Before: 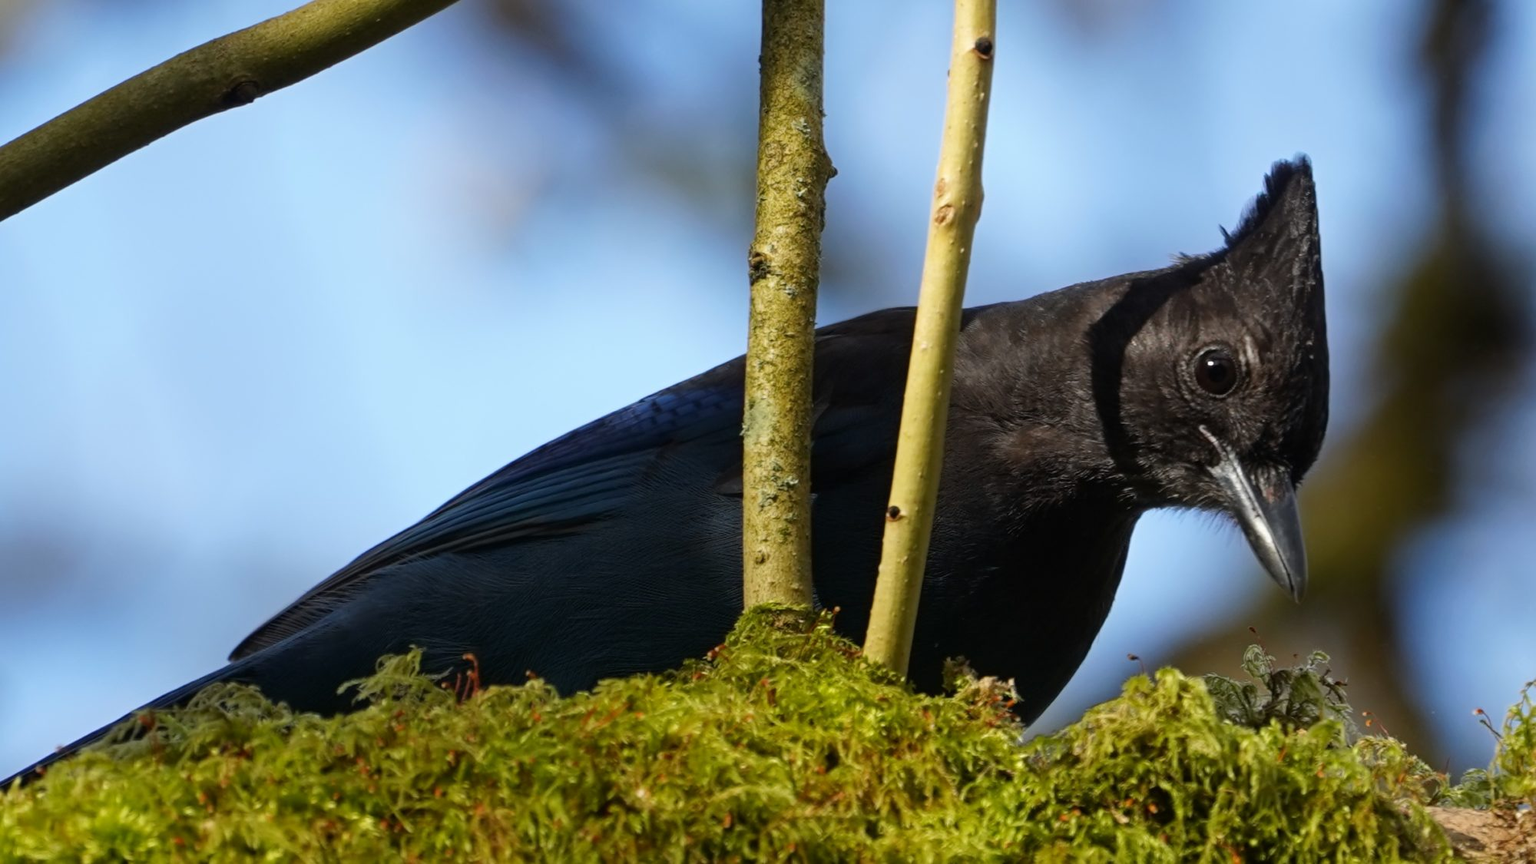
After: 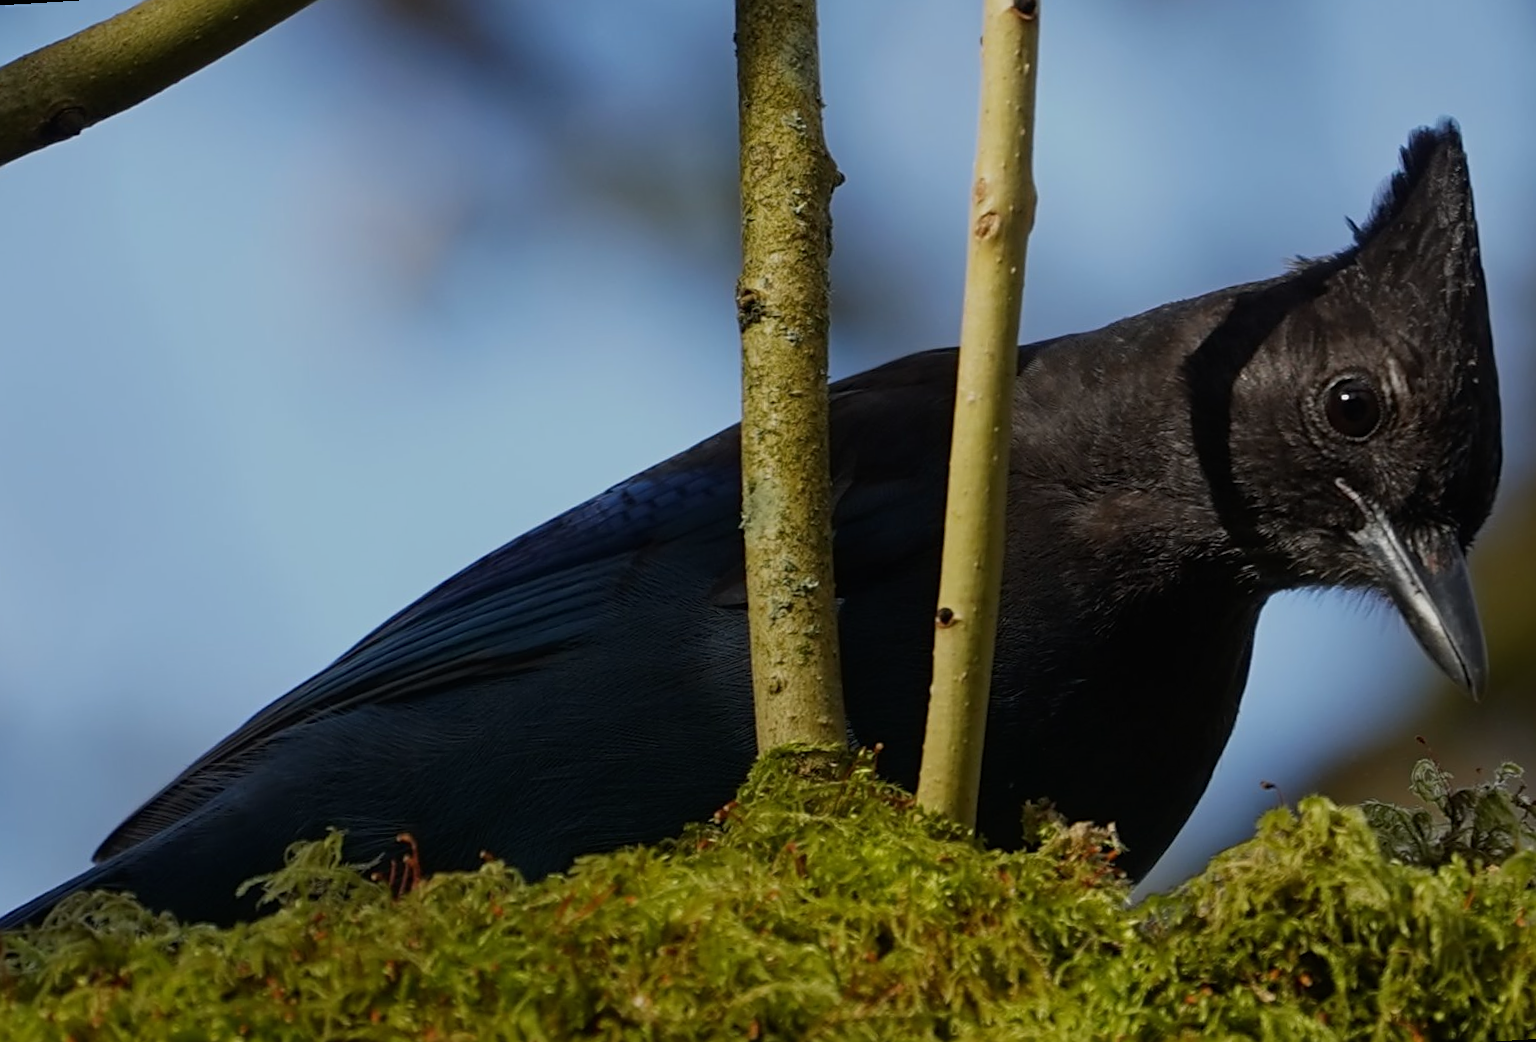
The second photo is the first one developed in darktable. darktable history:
rotate and perspective: rotation -3.52°, crop left 0.036, crop right 0.964, crop top 0.081, crop bottom 0.919
crop and rotate: left 9.597%, right 10.195%
exposure: black level correction 0, exposure -0.721 EV, compensate highlight preservation false
sharpen: on, module defaults
